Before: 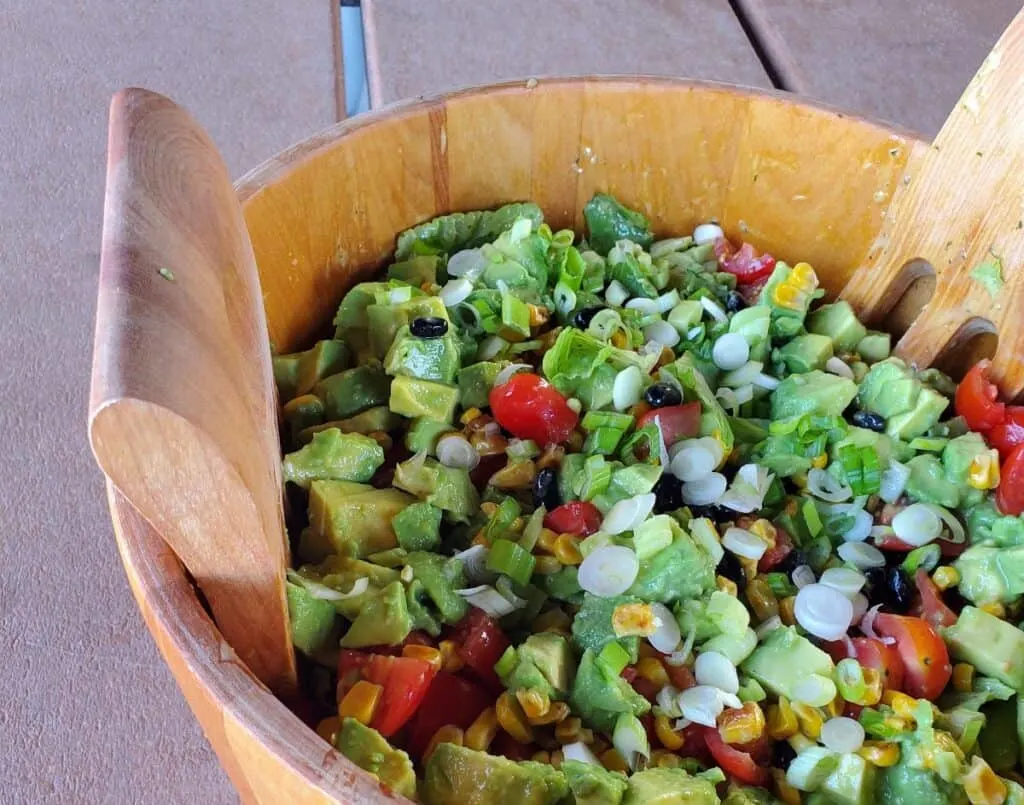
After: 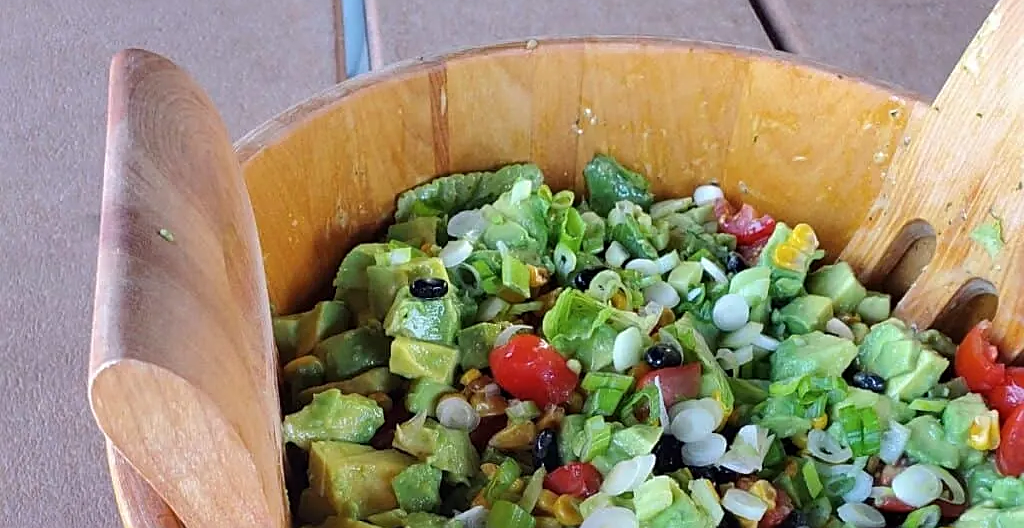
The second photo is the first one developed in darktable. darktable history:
sharpen: on, module defaults
contrast brightness saturation: contrast 0.01, saturation -0.05
crop and rotate: top 4.848%, bottom 29.503%
